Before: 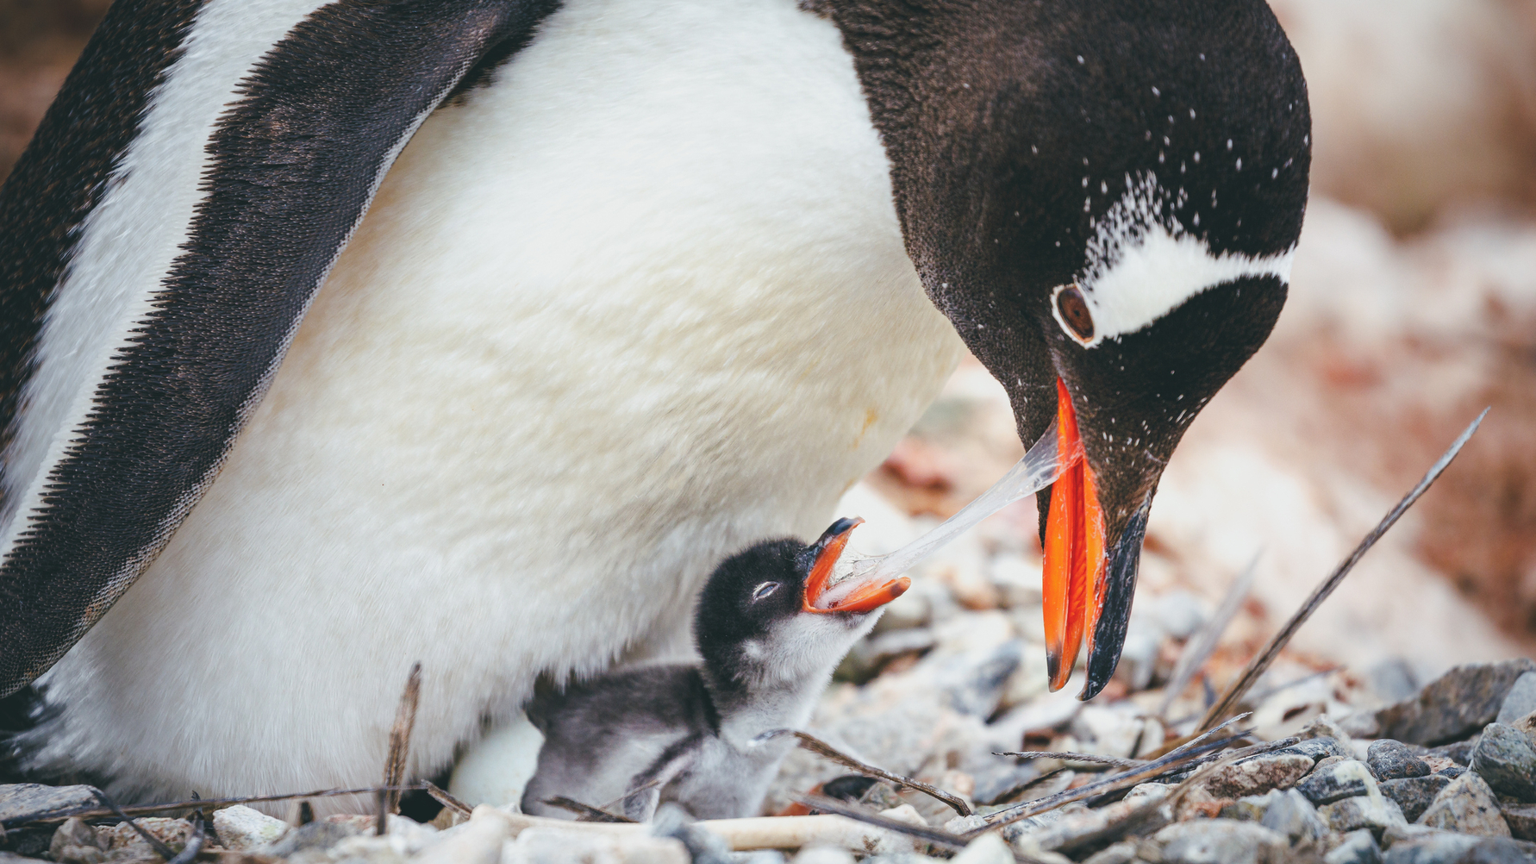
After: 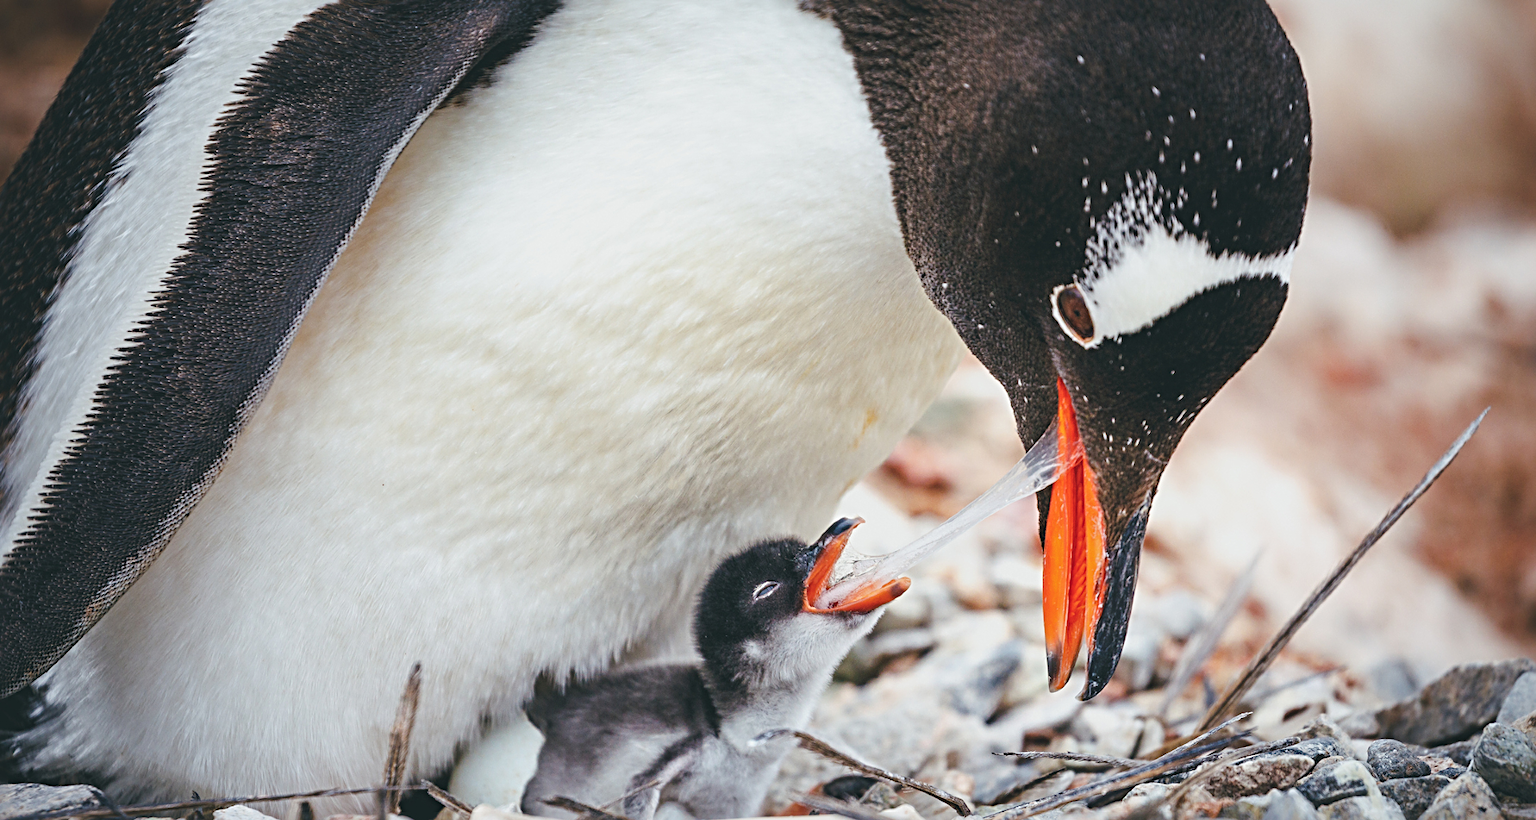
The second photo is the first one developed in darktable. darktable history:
sharpen: radius 3.949
crop and rotate: top 0.001%, bottom 5.056%
tone equalizer: smoothing diameter 2.07%, edges refinement/feathering 16.94, mask exposure compensation -1.57 EV, filter diffusion 5
